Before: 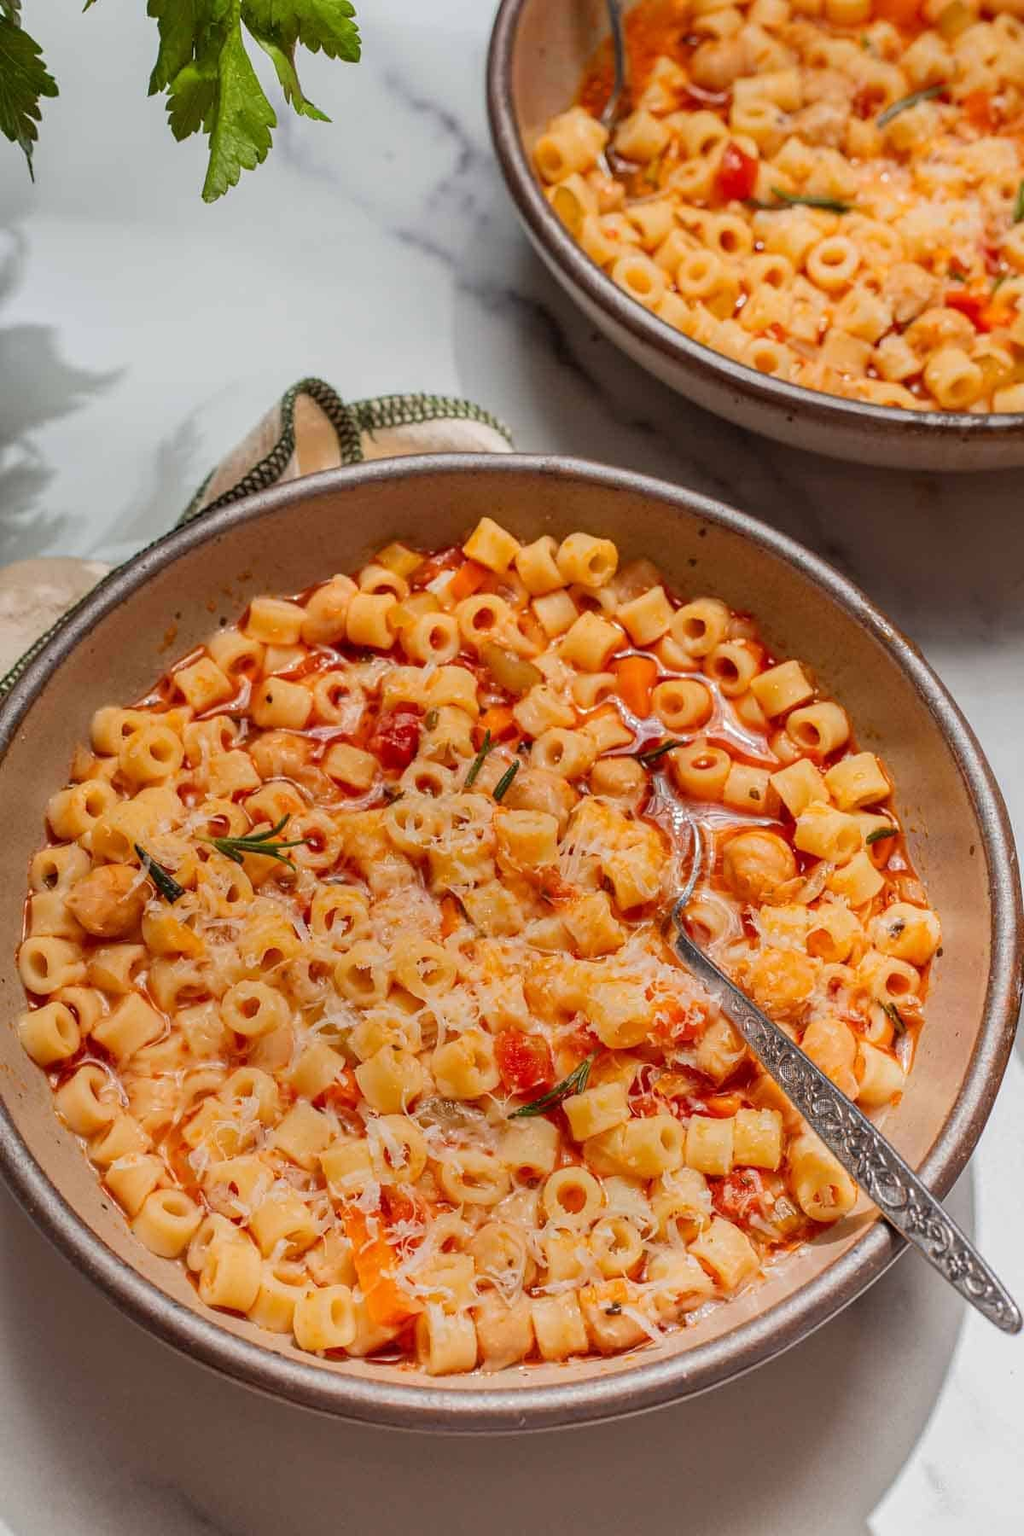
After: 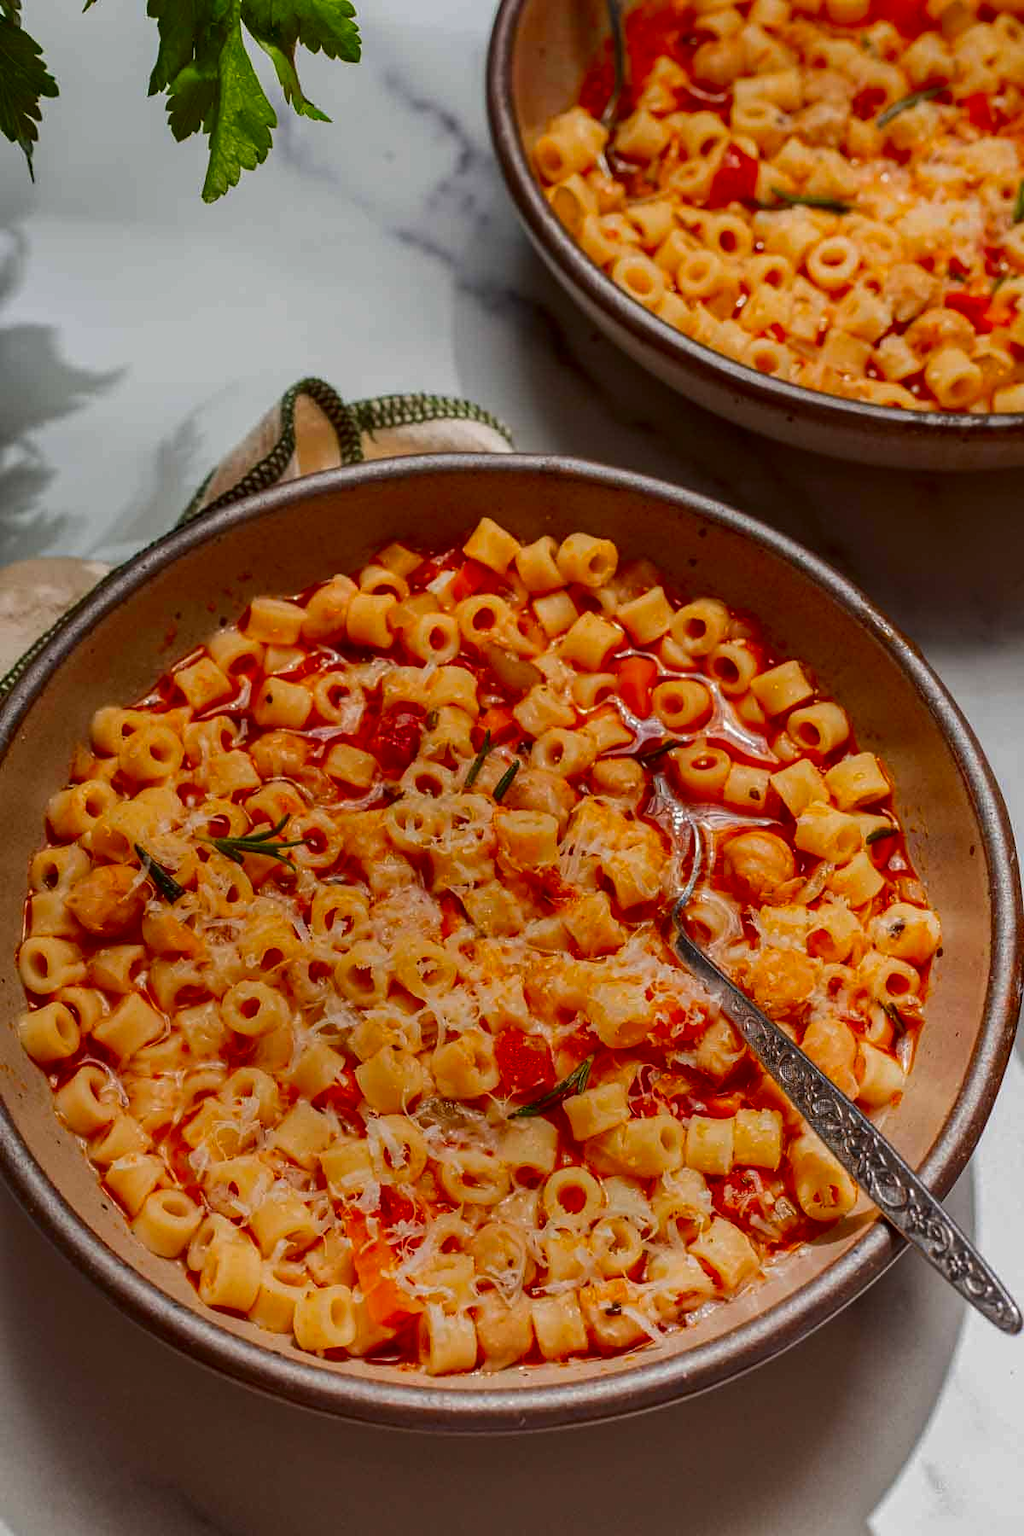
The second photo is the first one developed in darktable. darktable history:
tone equalizer: edges refinement/feathering 500, mask exposure compensation -1.57 EV, preserve details no
contrast brightness saturation: brightness -0.251, saturation 0.2
